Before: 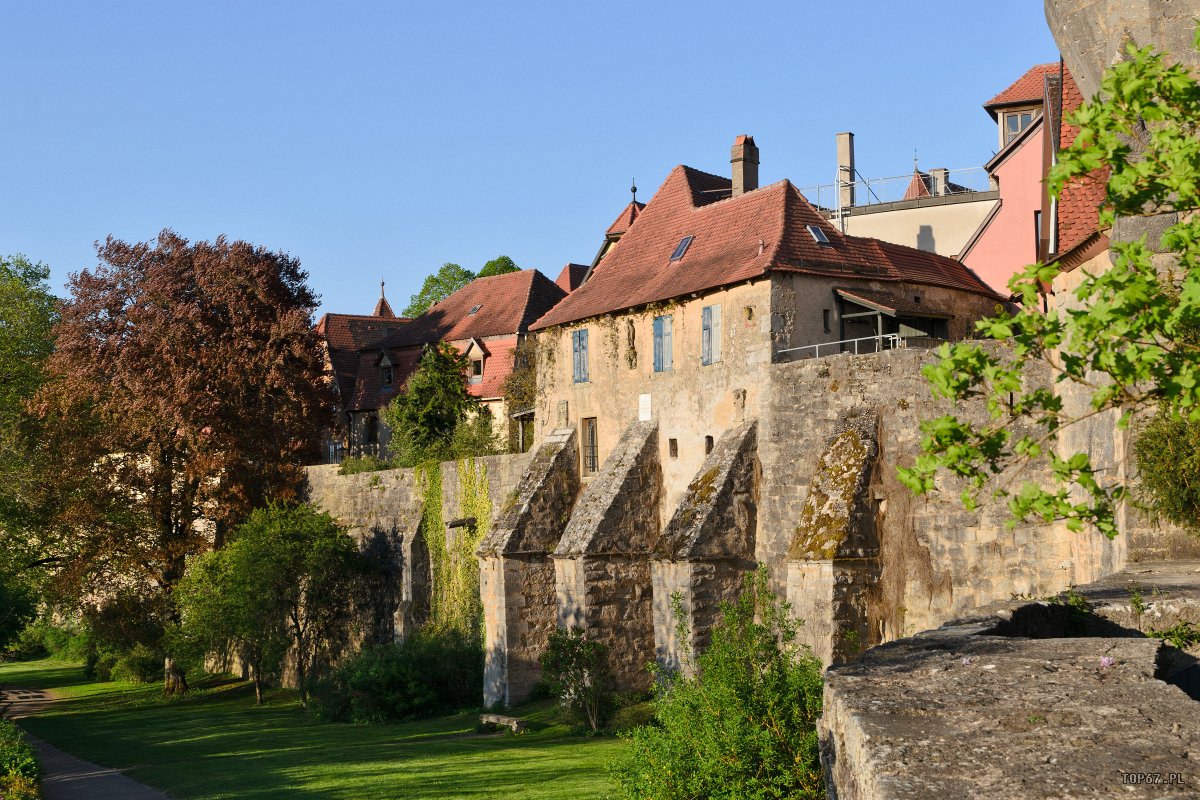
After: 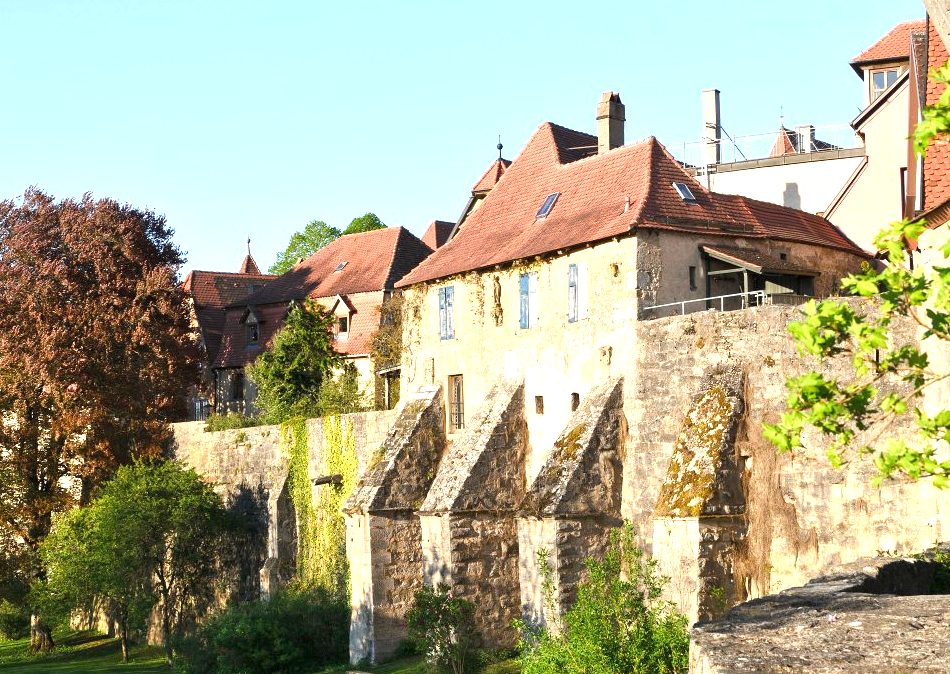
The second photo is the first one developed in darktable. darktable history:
crop: left 11.225%, top 5.381%, right 9.565%, bottom 10.314%
exposure: black level correction 0, exposure 1.2 EV, compensate exposure bias true, compensate highlight preservation false
